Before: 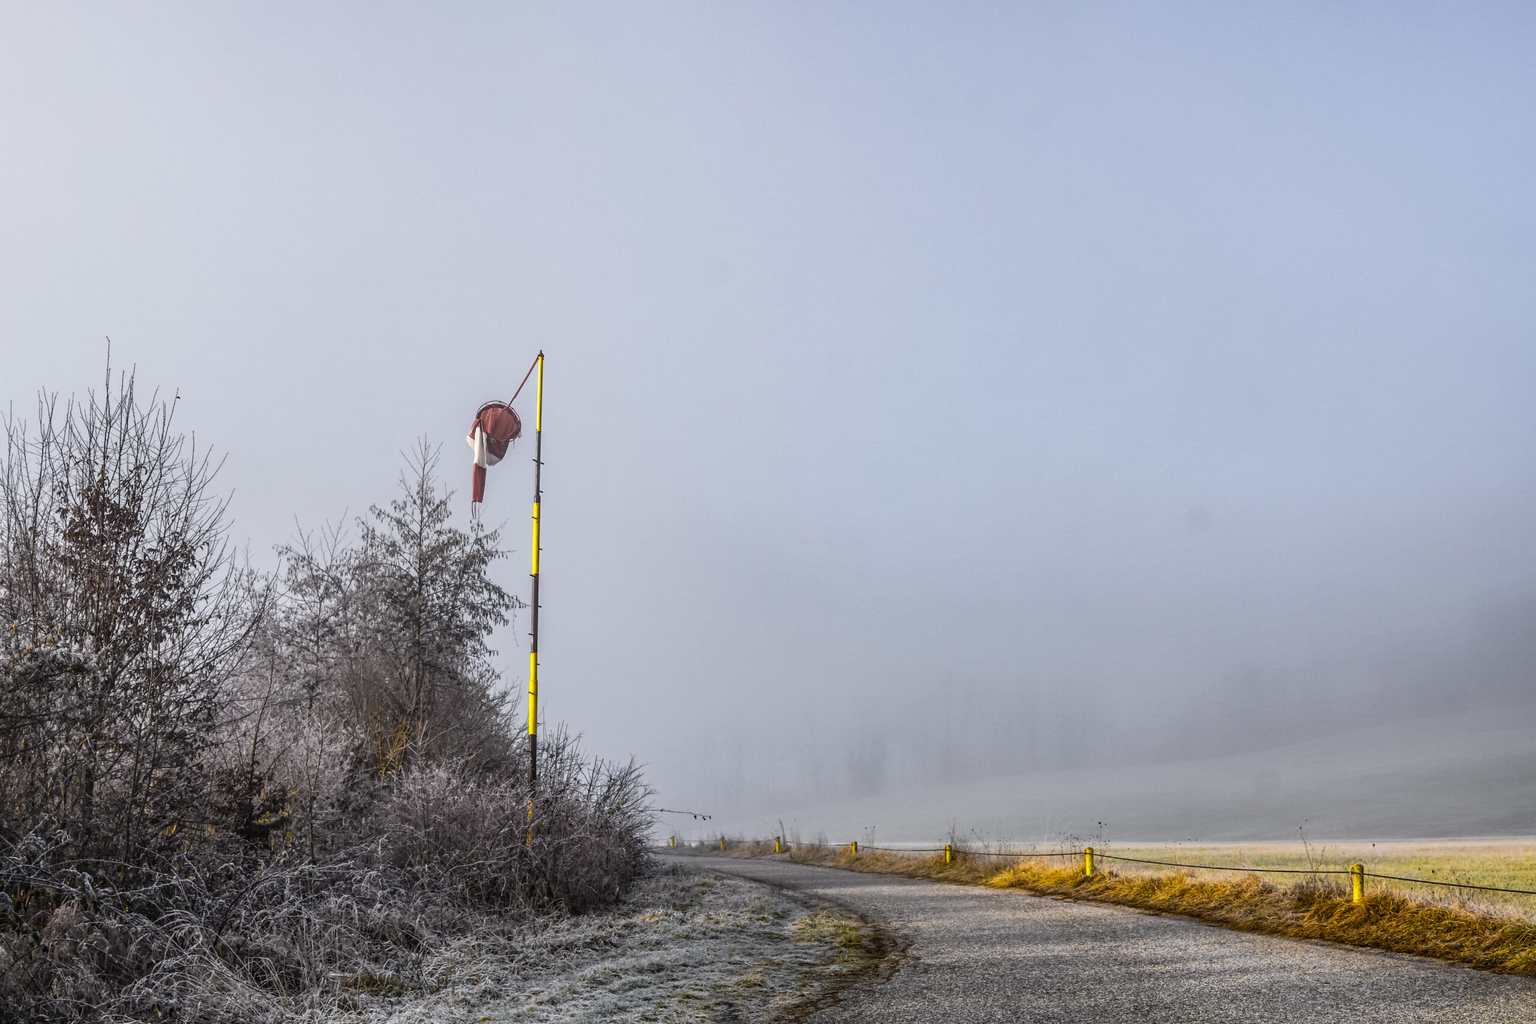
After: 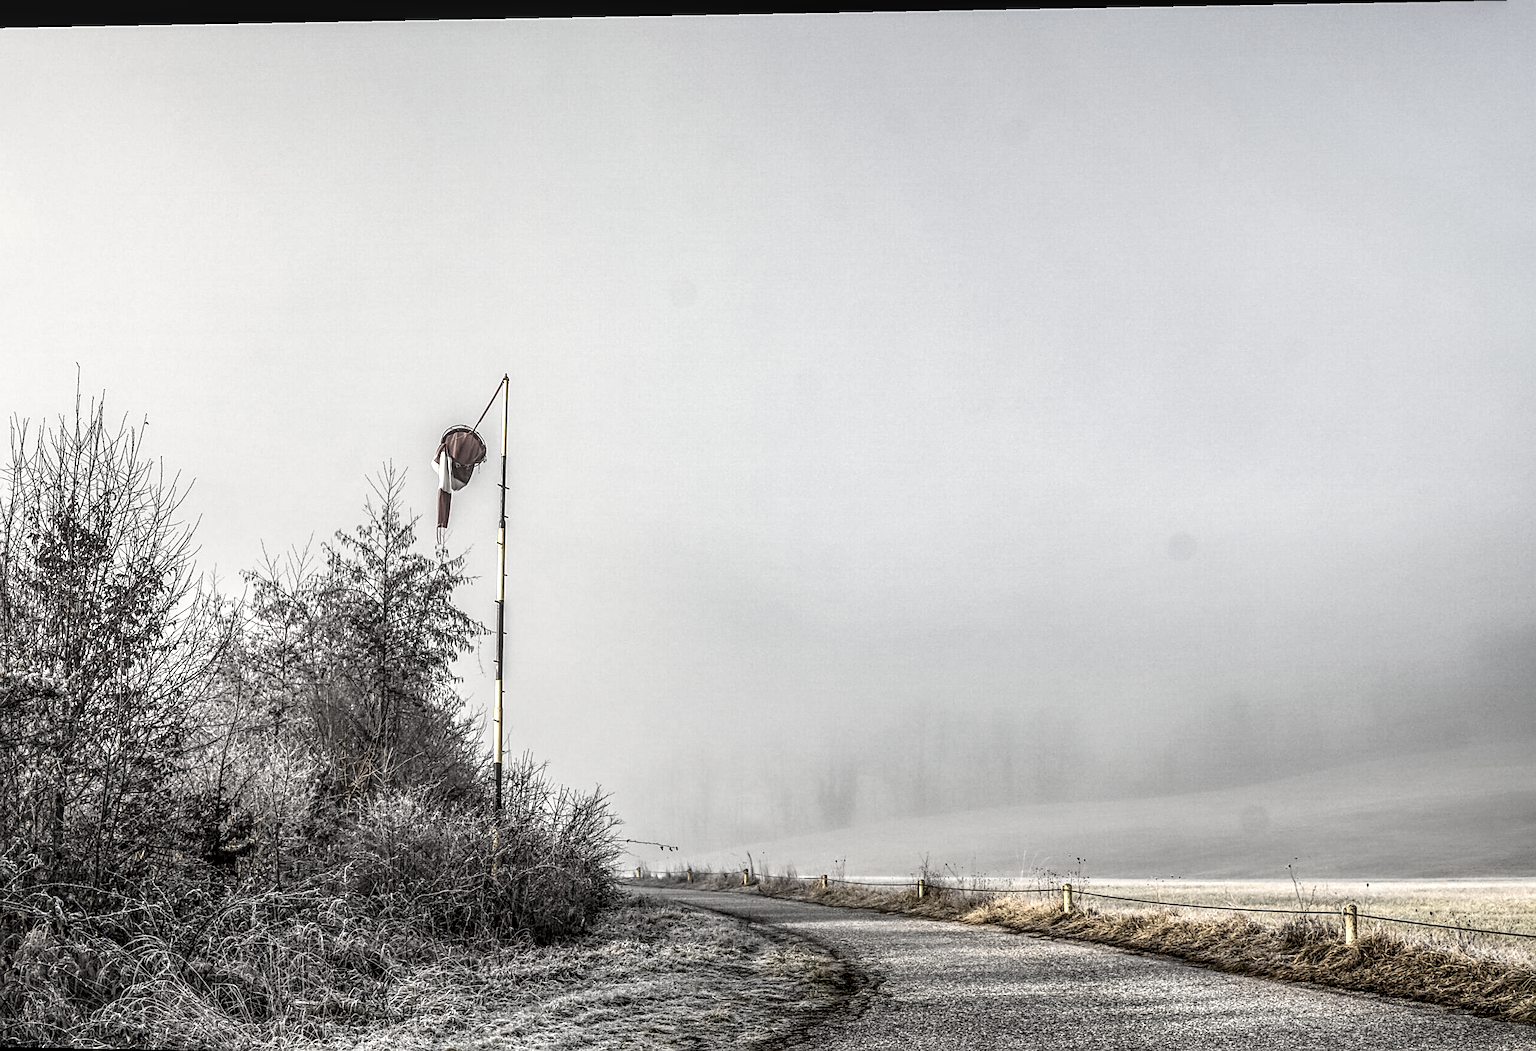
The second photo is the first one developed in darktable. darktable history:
rotate and perspective: lens shift (horizontal) -0.055, automatic cropping off
crop: left 1.743%, right 0.268%, bottom 2.011%
exposure: exposure 0.507 EV, compensate highlight preservation false
sharpen: on, module defaults
local contrast: detail 160%
color zones: curves: ch1 [(0, 0.153) (0.143, 0.15) (0.286, 0.151) (0.429, 0.152) (0.571, 0.152) (0.714, 0.151) (0.857, 0.151) (1, 0.153)]
white balance: red 1.029, blue 0.92
